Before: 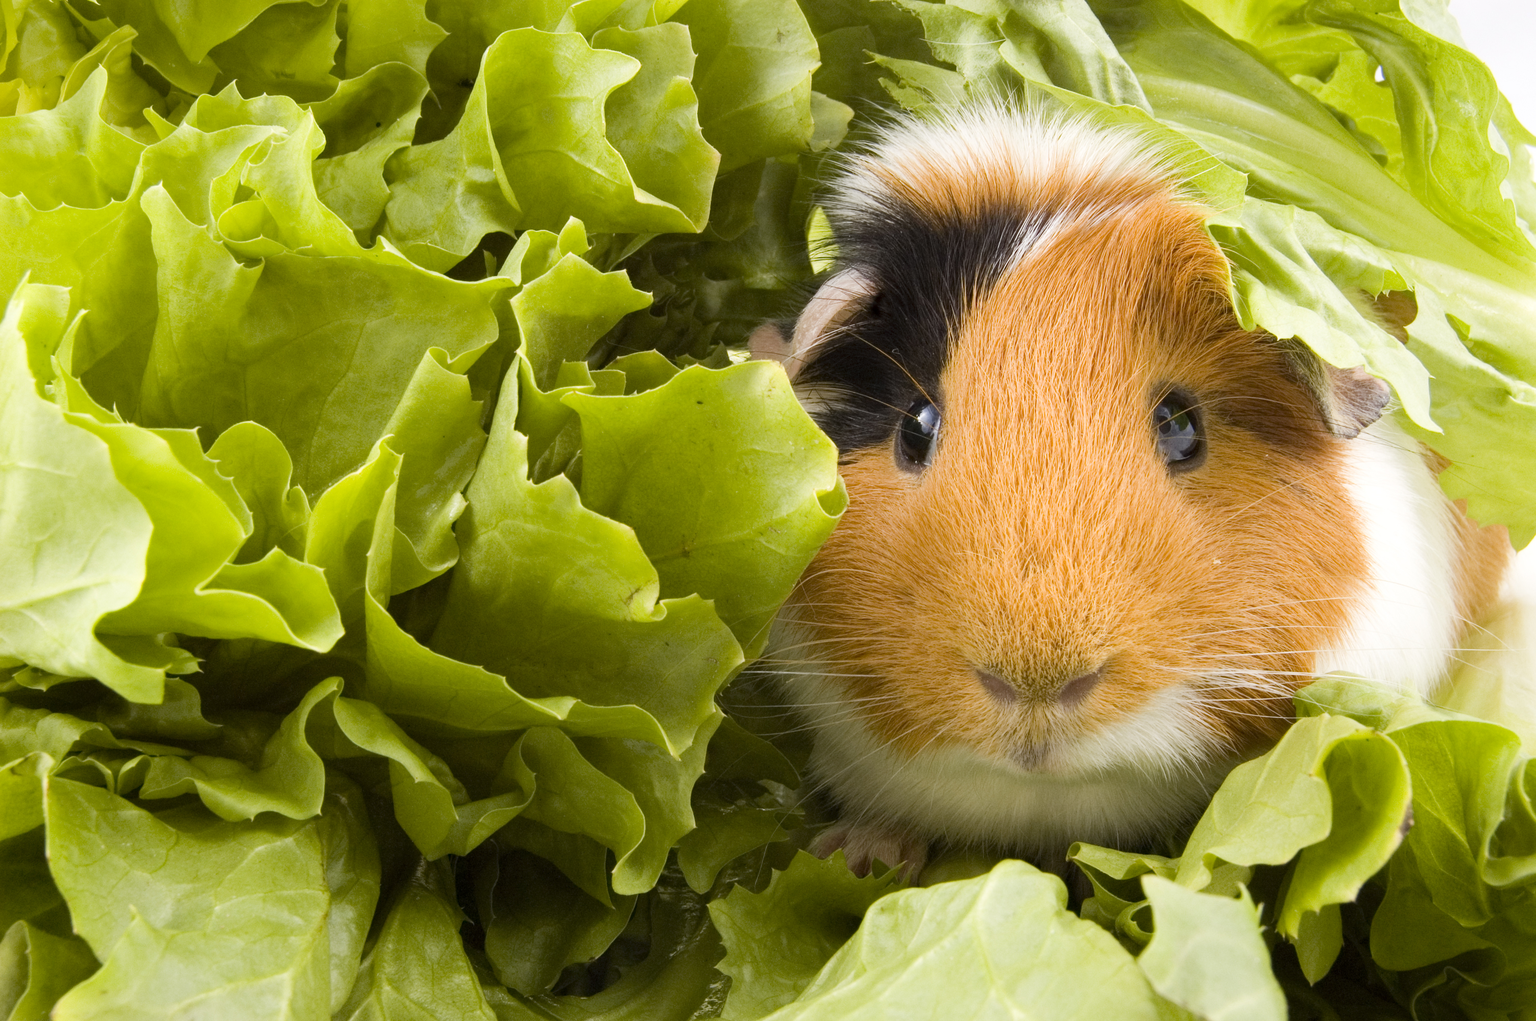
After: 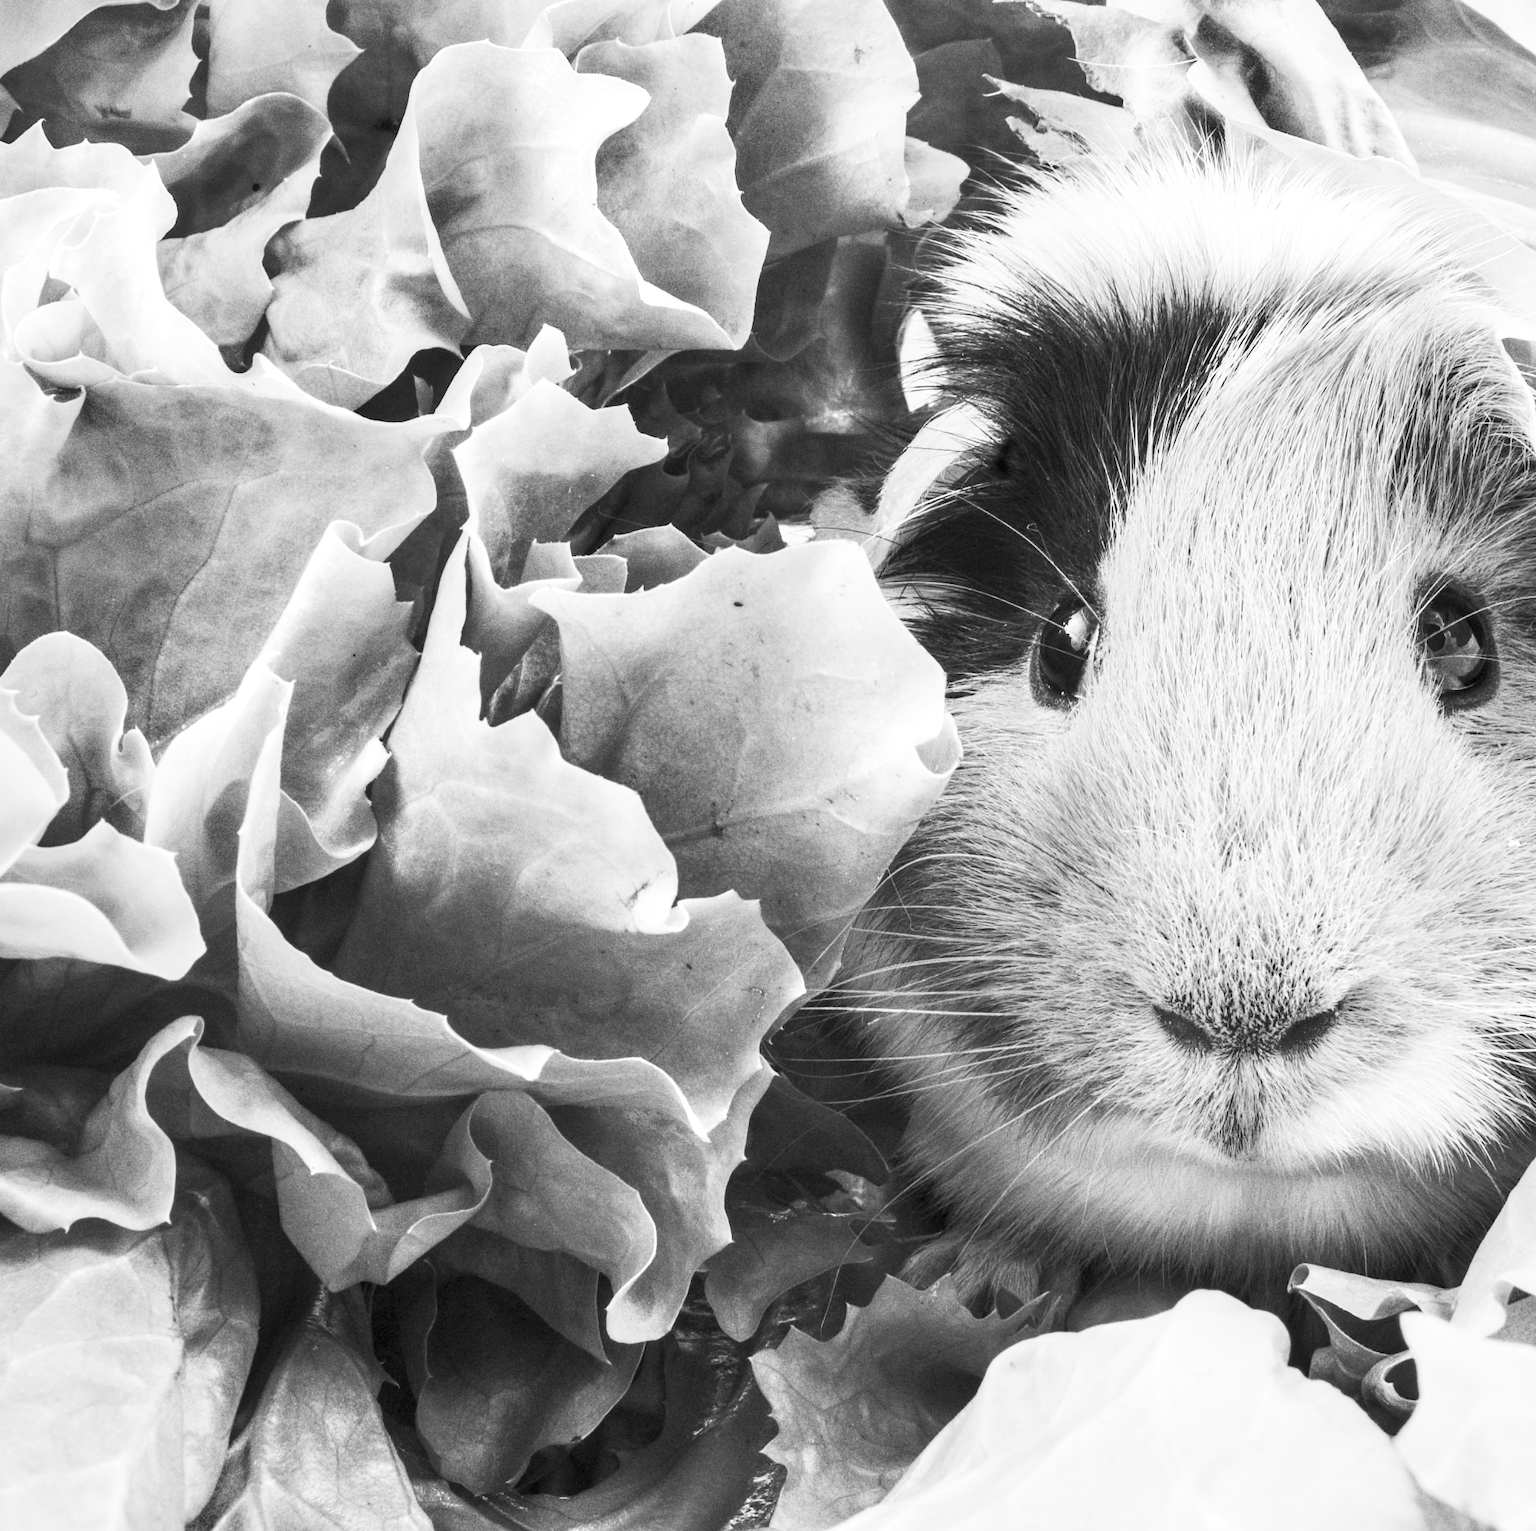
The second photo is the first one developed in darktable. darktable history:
shadows and highlights: low approximation 0.01, soften with gaussian
contrast brightness saturation: contrast 0.53, brightness 0.47, saturation -1
local contrast: detail 130%
crop and rotate: left 13.537%, right 19.796%
